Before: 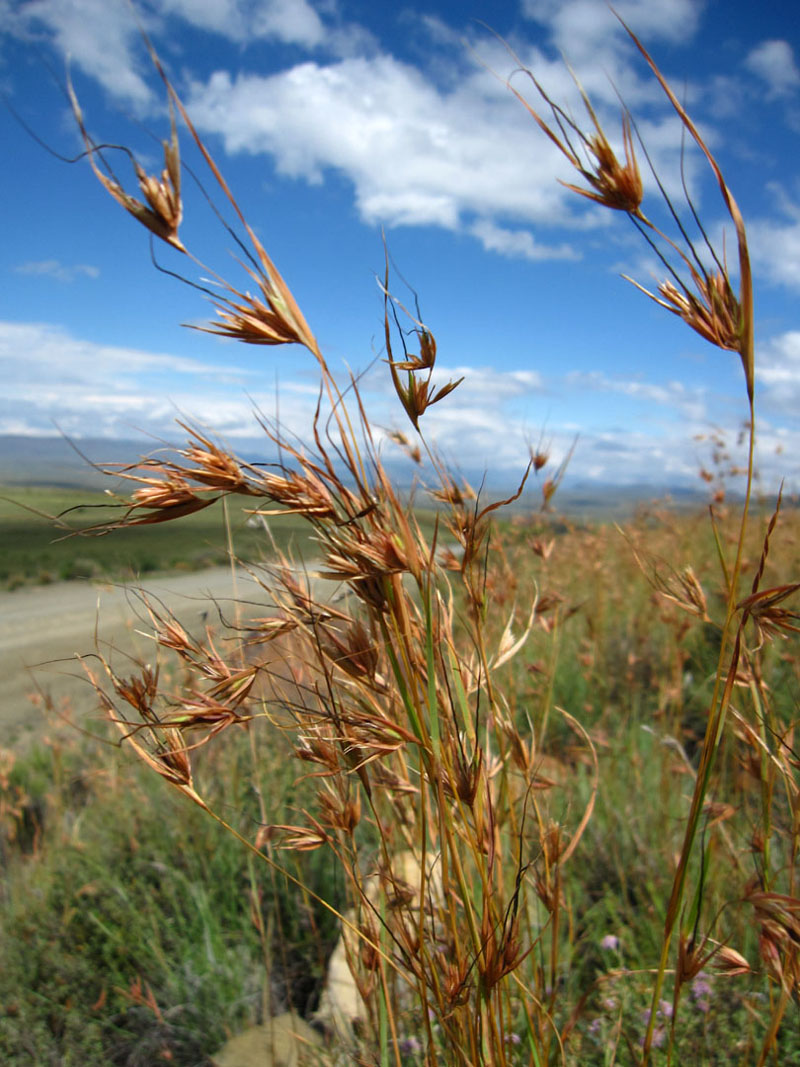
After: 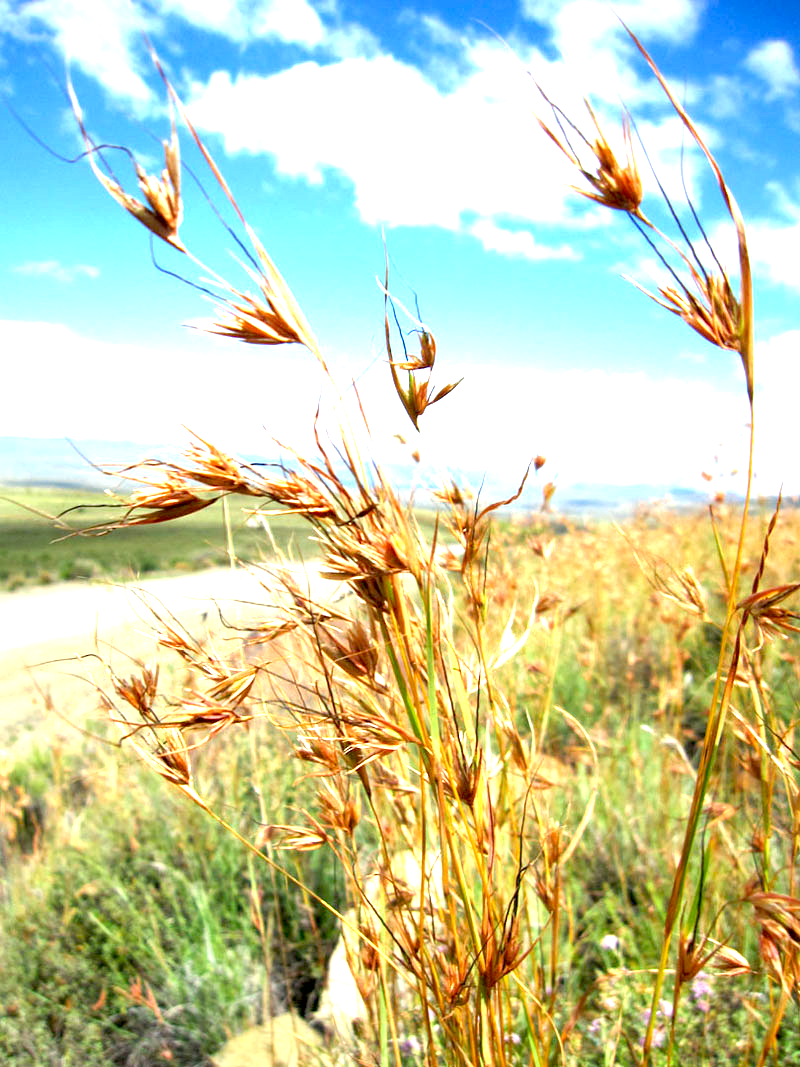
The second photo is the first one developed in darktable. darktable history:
exposure: black level correction 0.005, exposure 2.067 EV, compensate highlight preservation false
local contrast: mode bilateral grid, contrast 9, coarseness 24, detail 115%, midtone range 0.2
